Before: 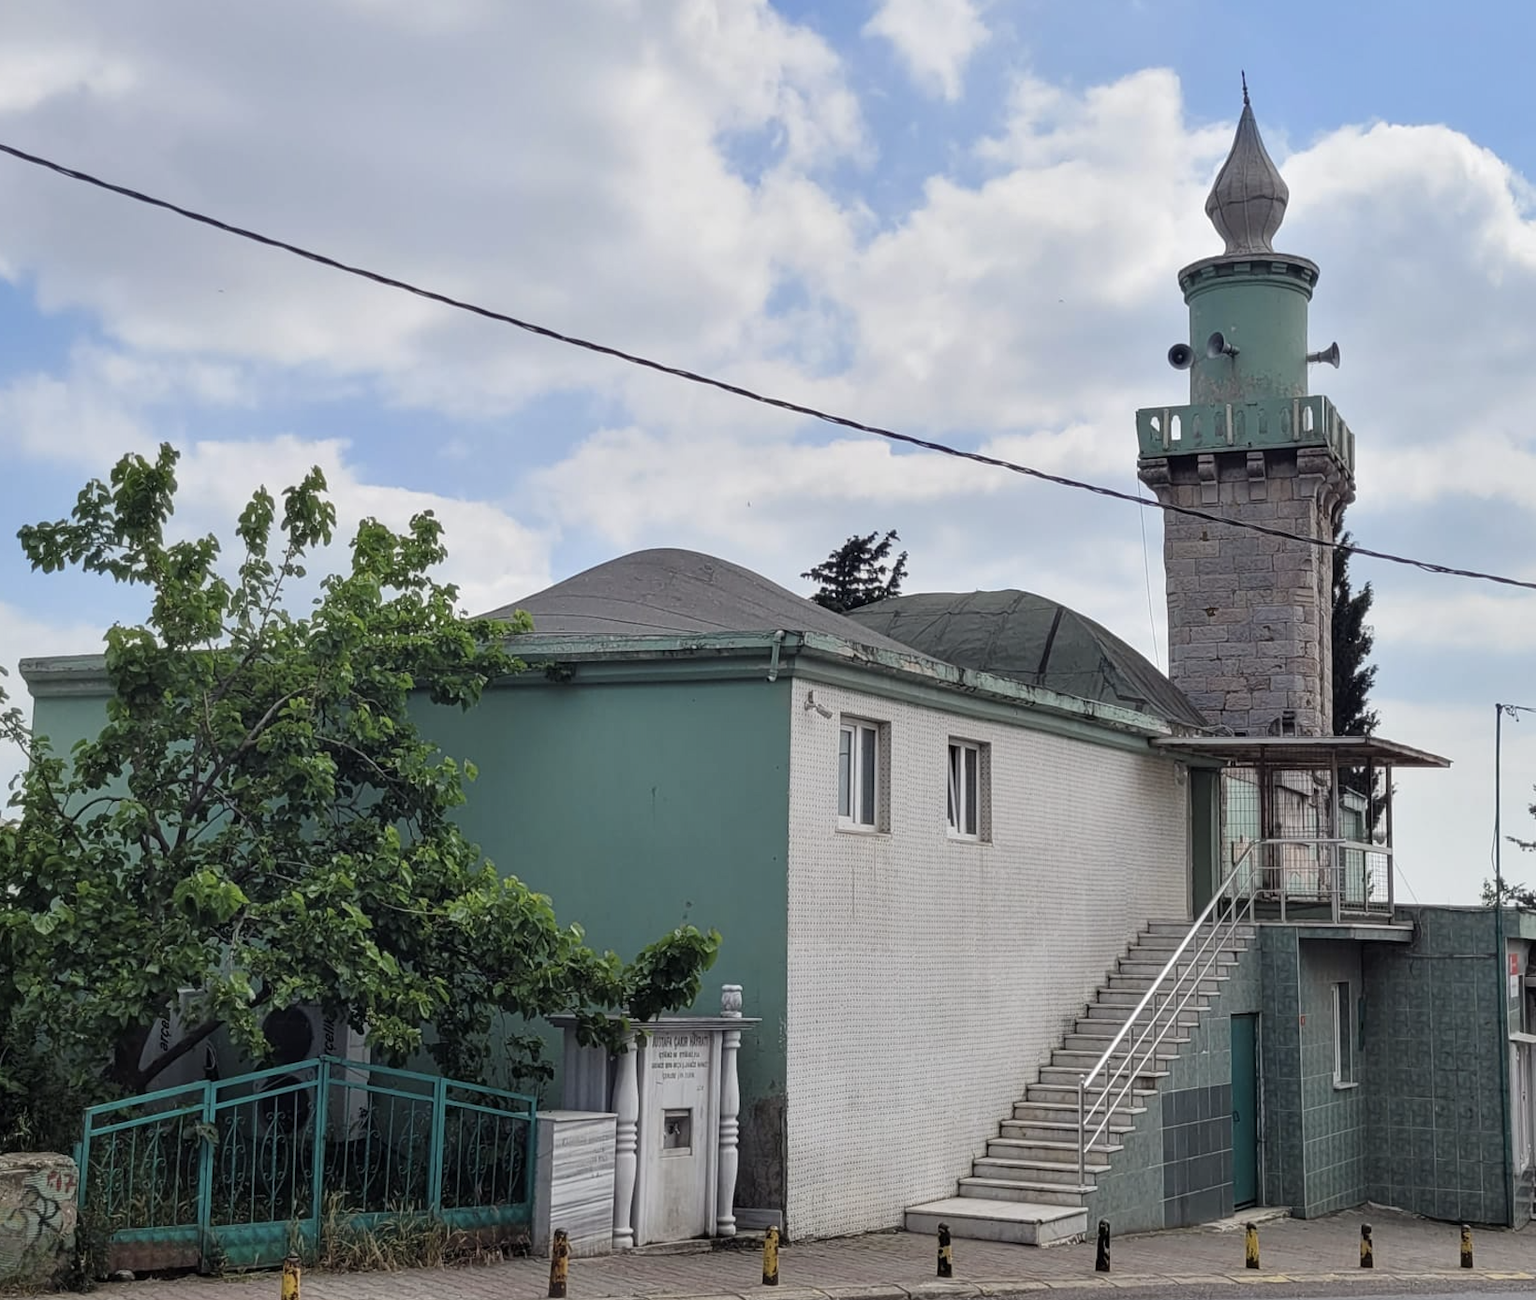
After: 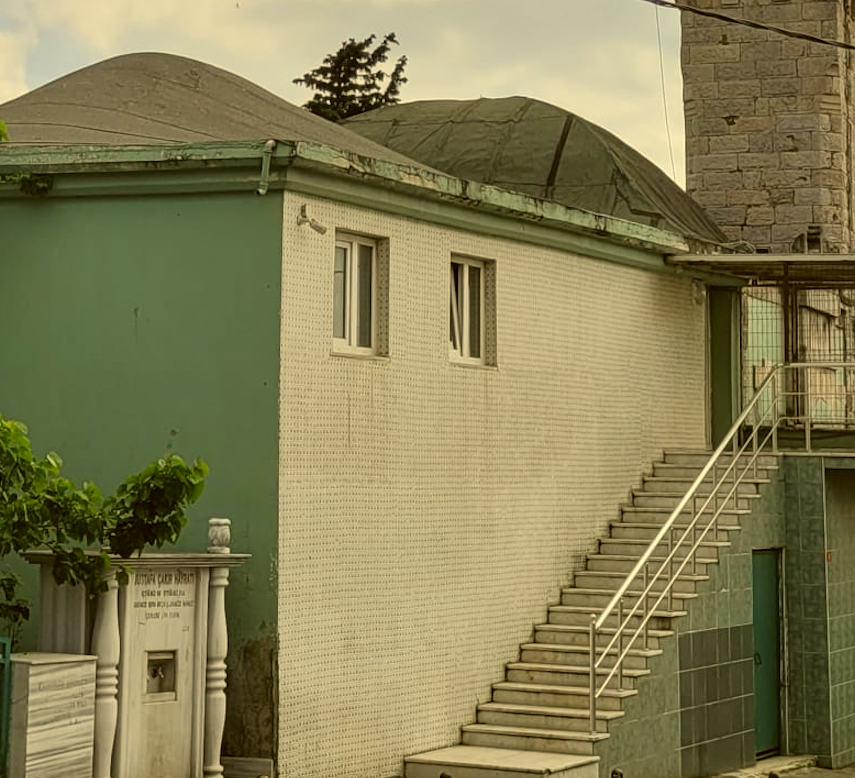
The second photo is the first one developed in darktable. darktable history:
crop: left 34.284%, top 38.459%, right 13.543%, bottom 5.432%
color correction: highlights a* 0.093, highlights b* 29.14, shadows a* -0.151, shadows b* 21.01
